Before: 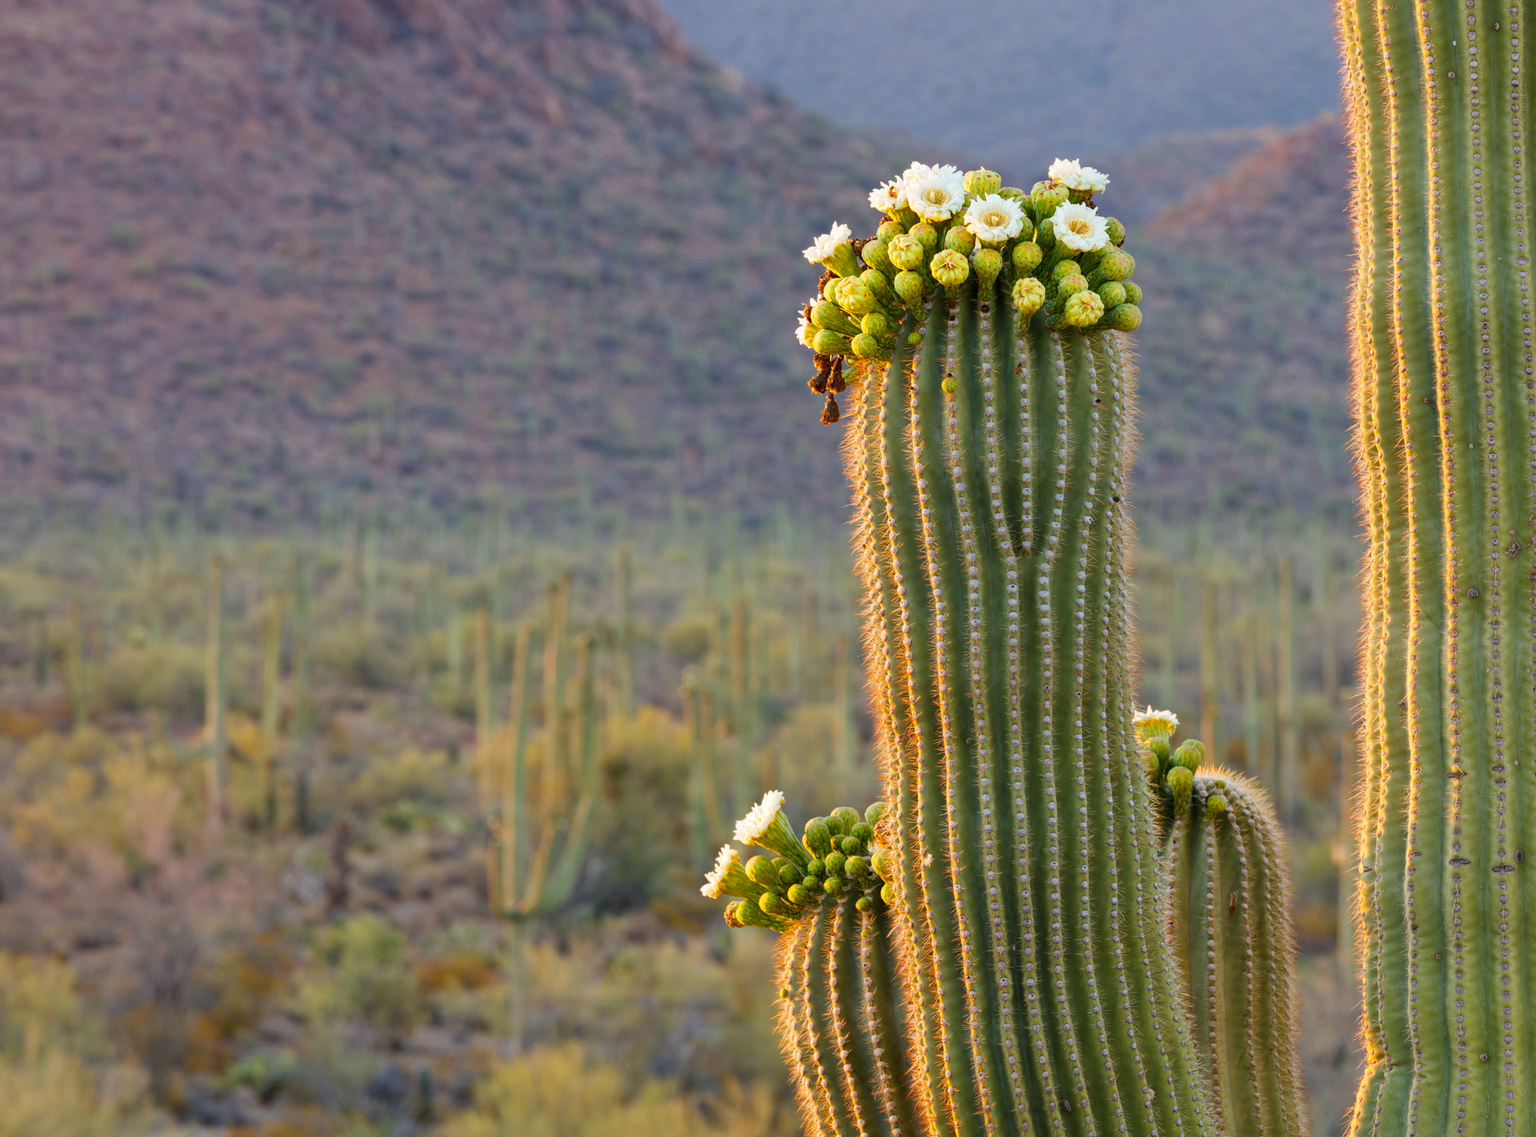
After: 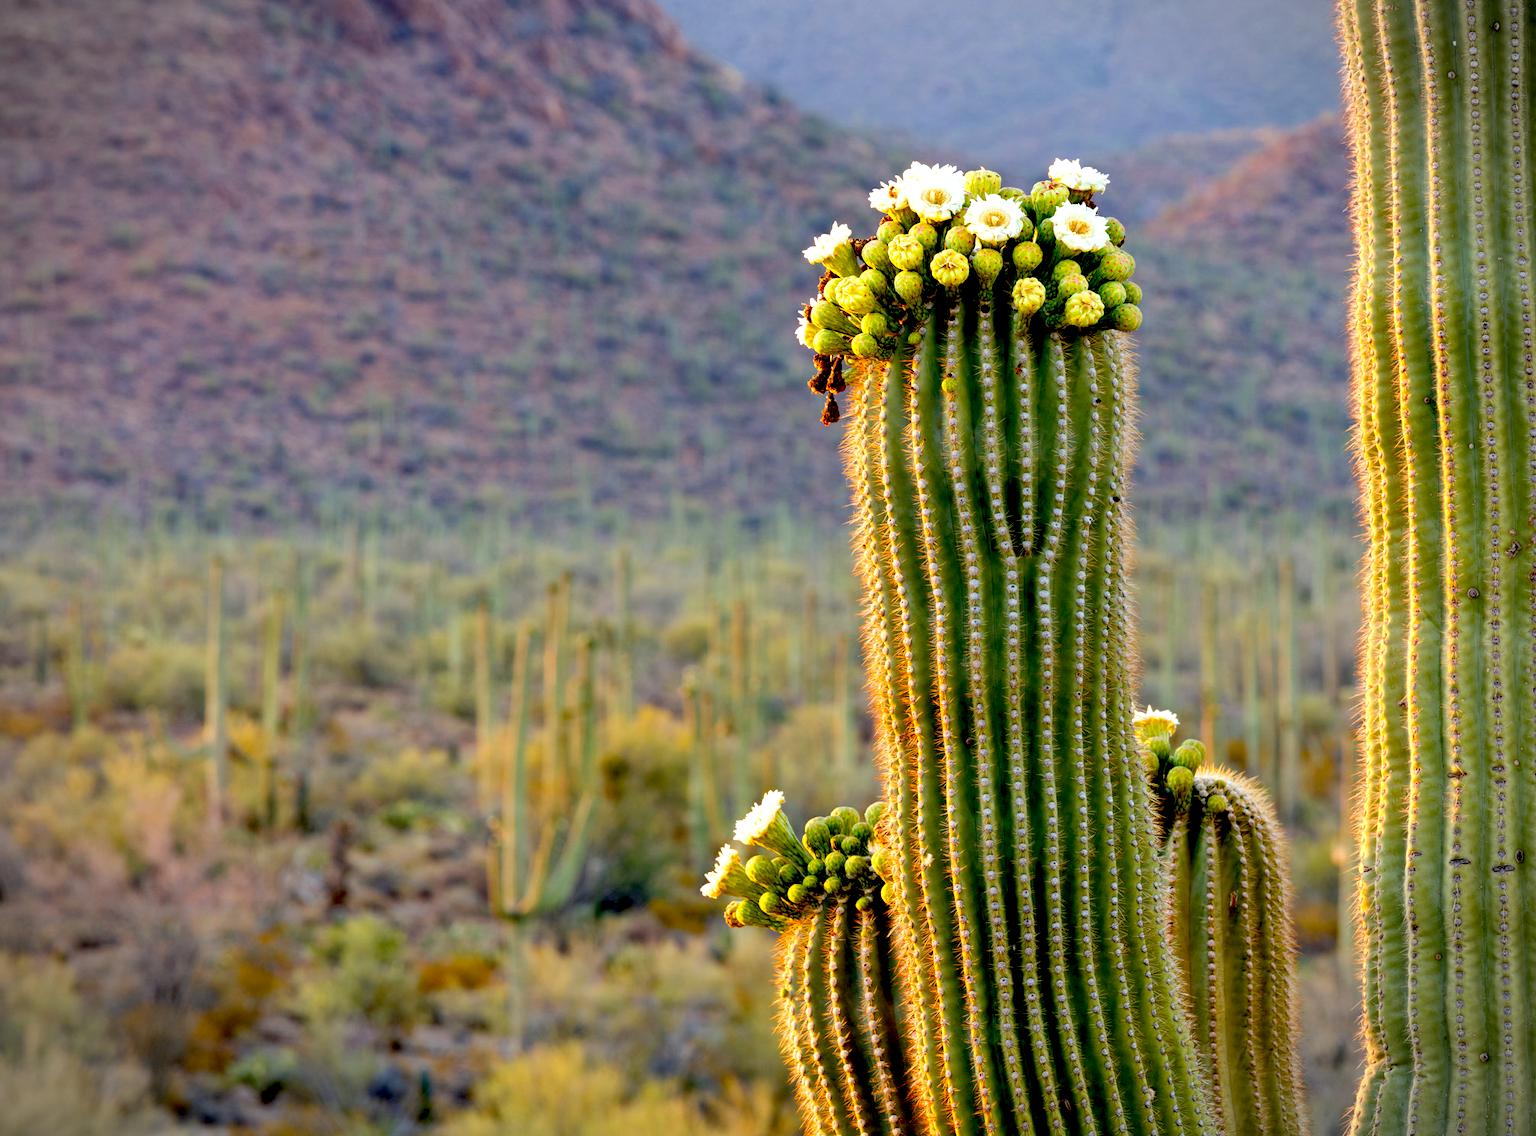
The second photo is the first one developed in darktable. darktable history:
exposure: black level correction 0.039, exposure 0.498 EV, compensate exposure bias true, compensate highlight preservation false
vignetting: fall-off start 89.48%, fall-off radius 43.19%, width/height ratio 1.158
tone equalizer: -8 EV 0.068 EV, edges refinement/feathering 500, mask exposure compensation -1.57 EV, preserve details no
